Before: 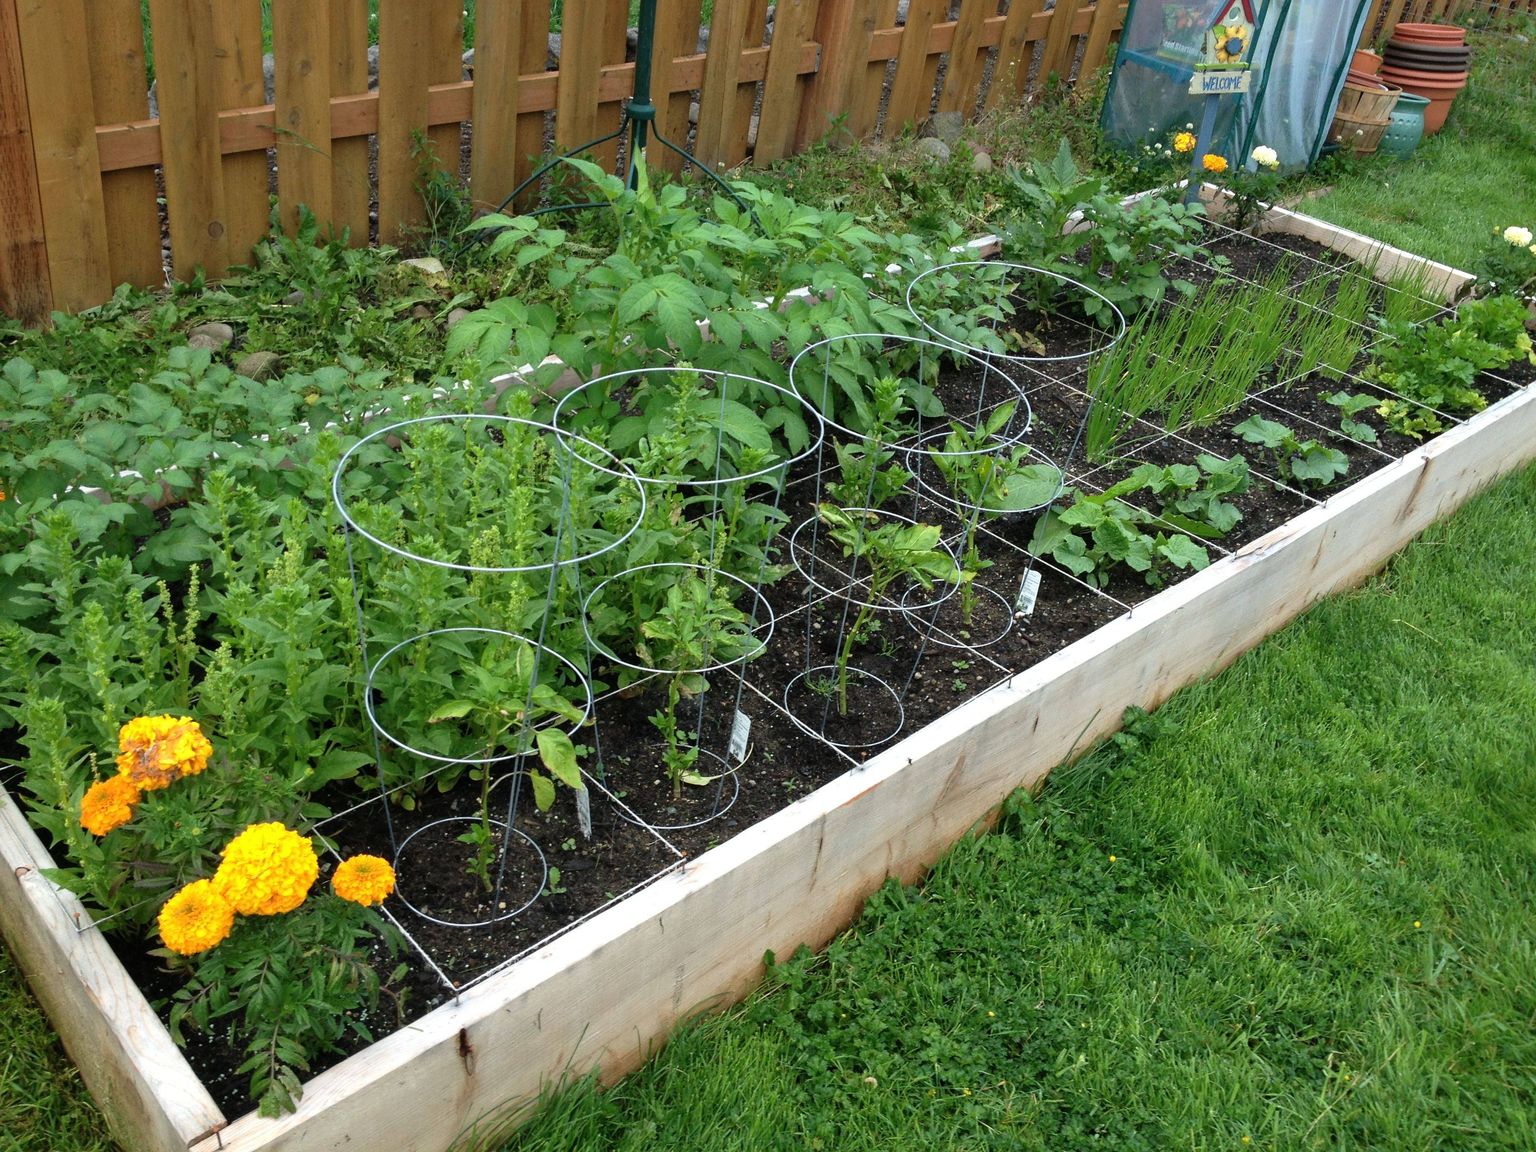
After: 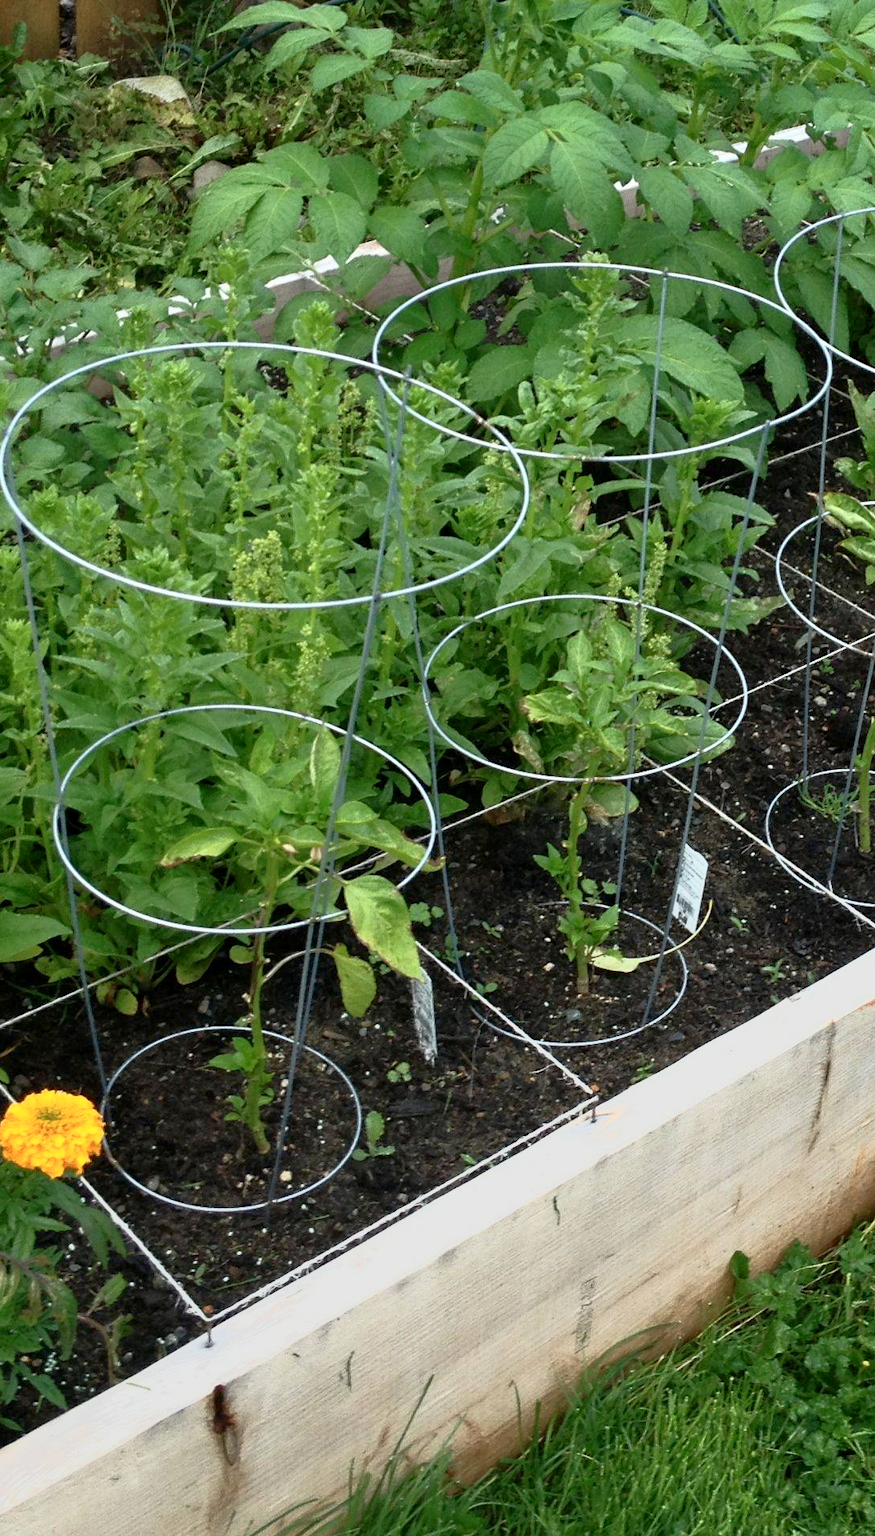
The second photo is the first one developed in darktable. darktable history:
crop and rotate: left 21.77%, top 18.528%, right 44.676%, bottom 2.997%
contrast brightness saturation: contrast 0.24, brightness 0.09
tone equalizer: -7 EV -0.63 EV, -6 EV 1 EV, -5 EV -0.45 EV, -4 EV 0.43 EV, -3 EV 0.41 EV, -2 EV 0.15 EV, -1 EV -0.15 EV, +0 EV -0.39 EV, smoothing diameter 25%, edges refinement/feathering 10, preserve details guided filter
exposure: black level correction 0.001, exposure -0.2 EV, compensate highlight preservation false
